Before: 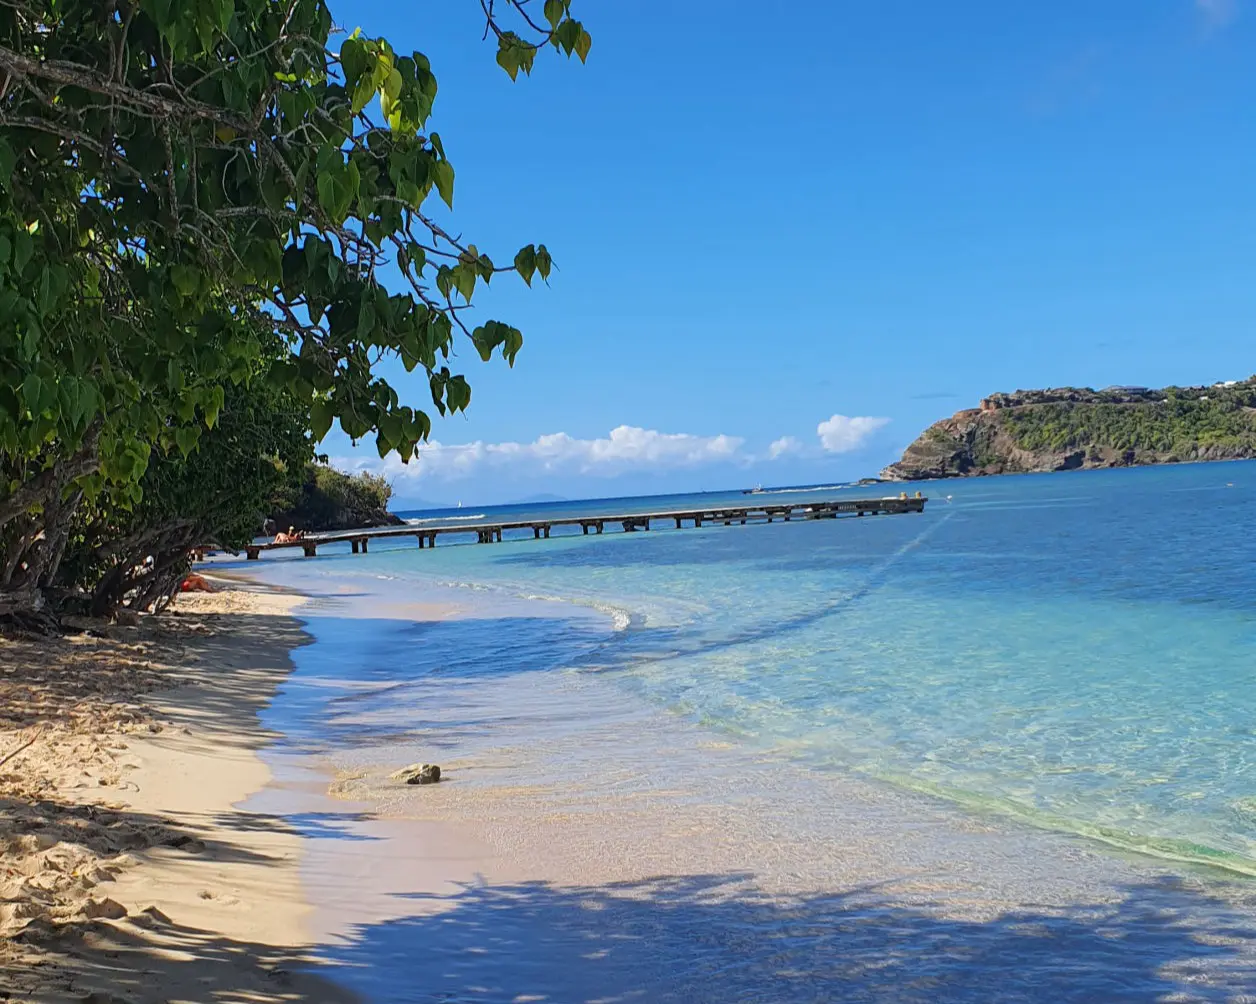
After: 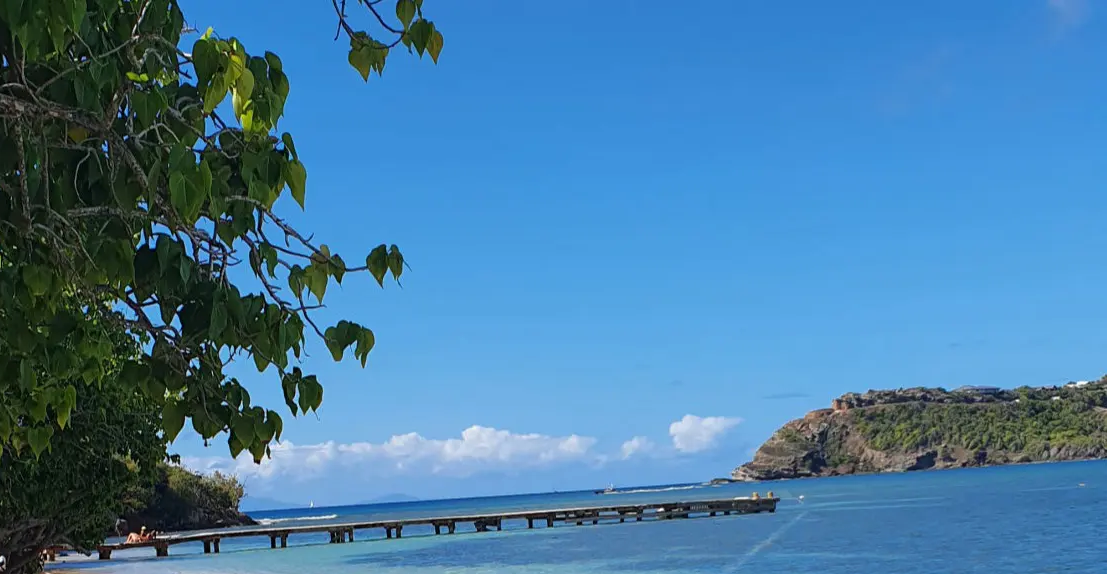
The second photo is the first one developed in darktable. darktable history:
base curve: curves: ch0 [(0, 0) (0.303, 0.277) (1, 1)]
crop and rotate: left 11.812%, bottom 42.776%
